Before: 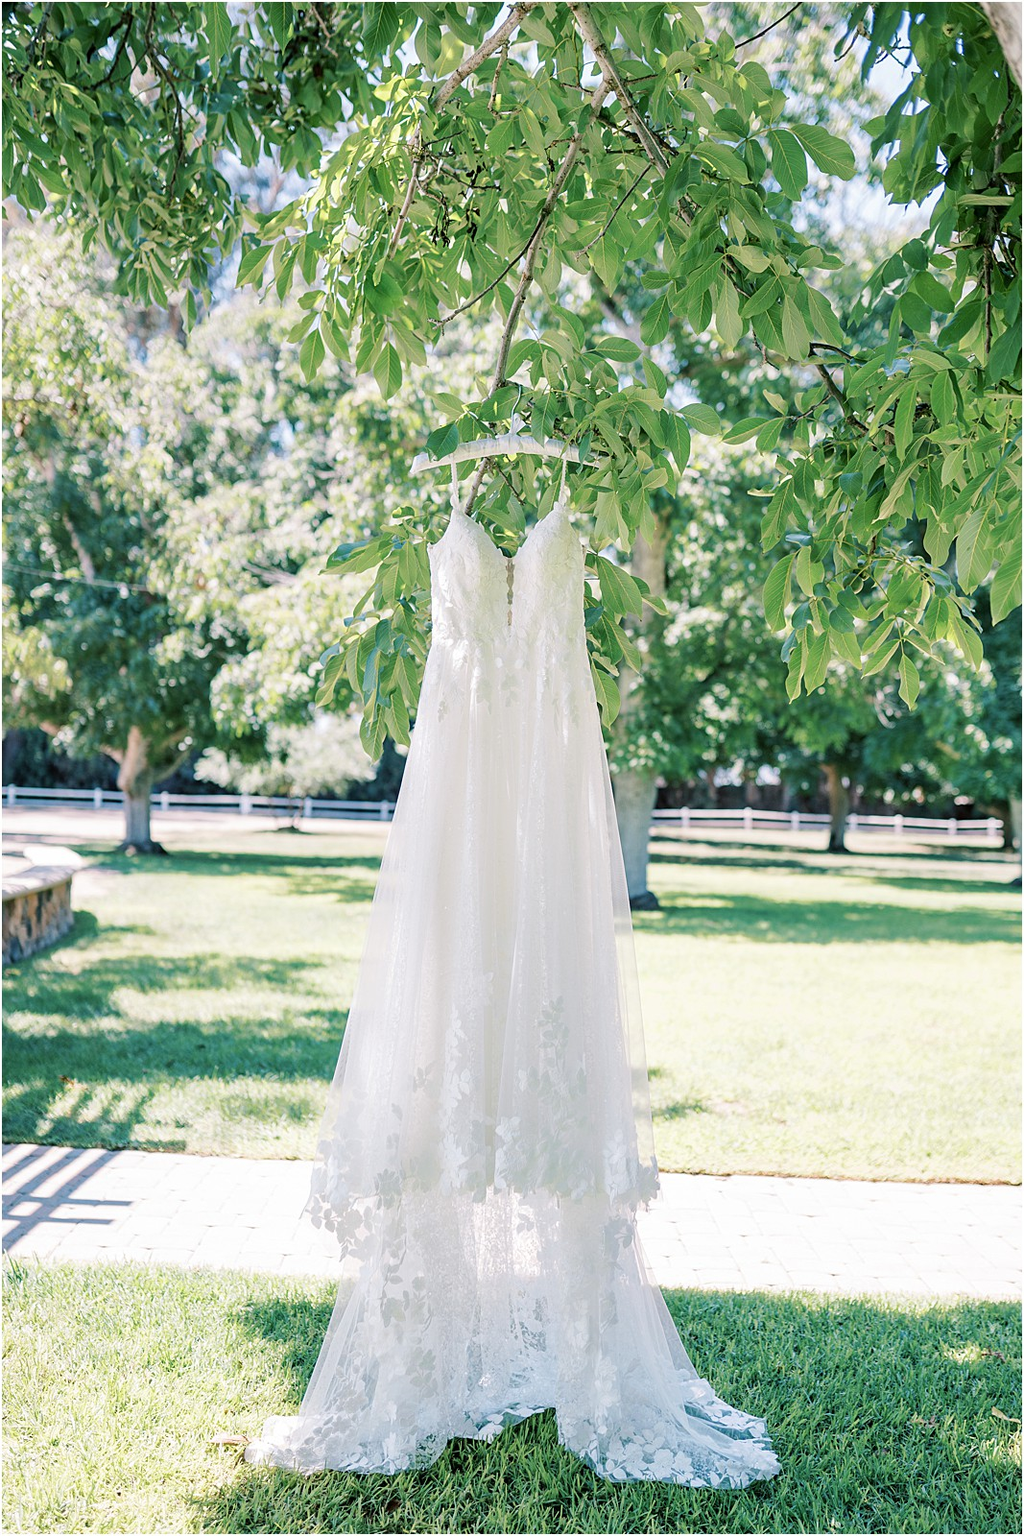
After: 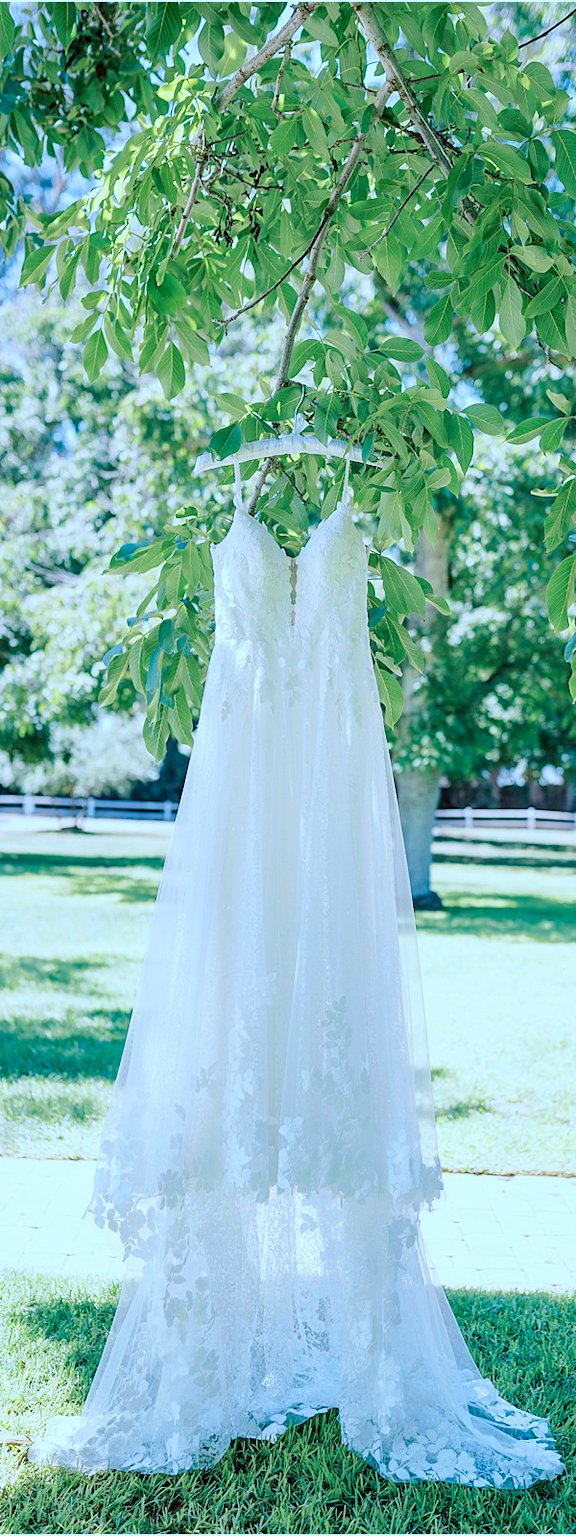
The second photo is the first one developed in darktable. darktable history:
crop: left 21.265%, right 22.48%
color calibration: output R [0.994, 0.059, -0.119, 0], output G [-0.036, 1.09, -0.119, 0], output B [0.078, -0.108, 0.961, 0], x 0.382, y 0.372, temperature 3903.78 K
